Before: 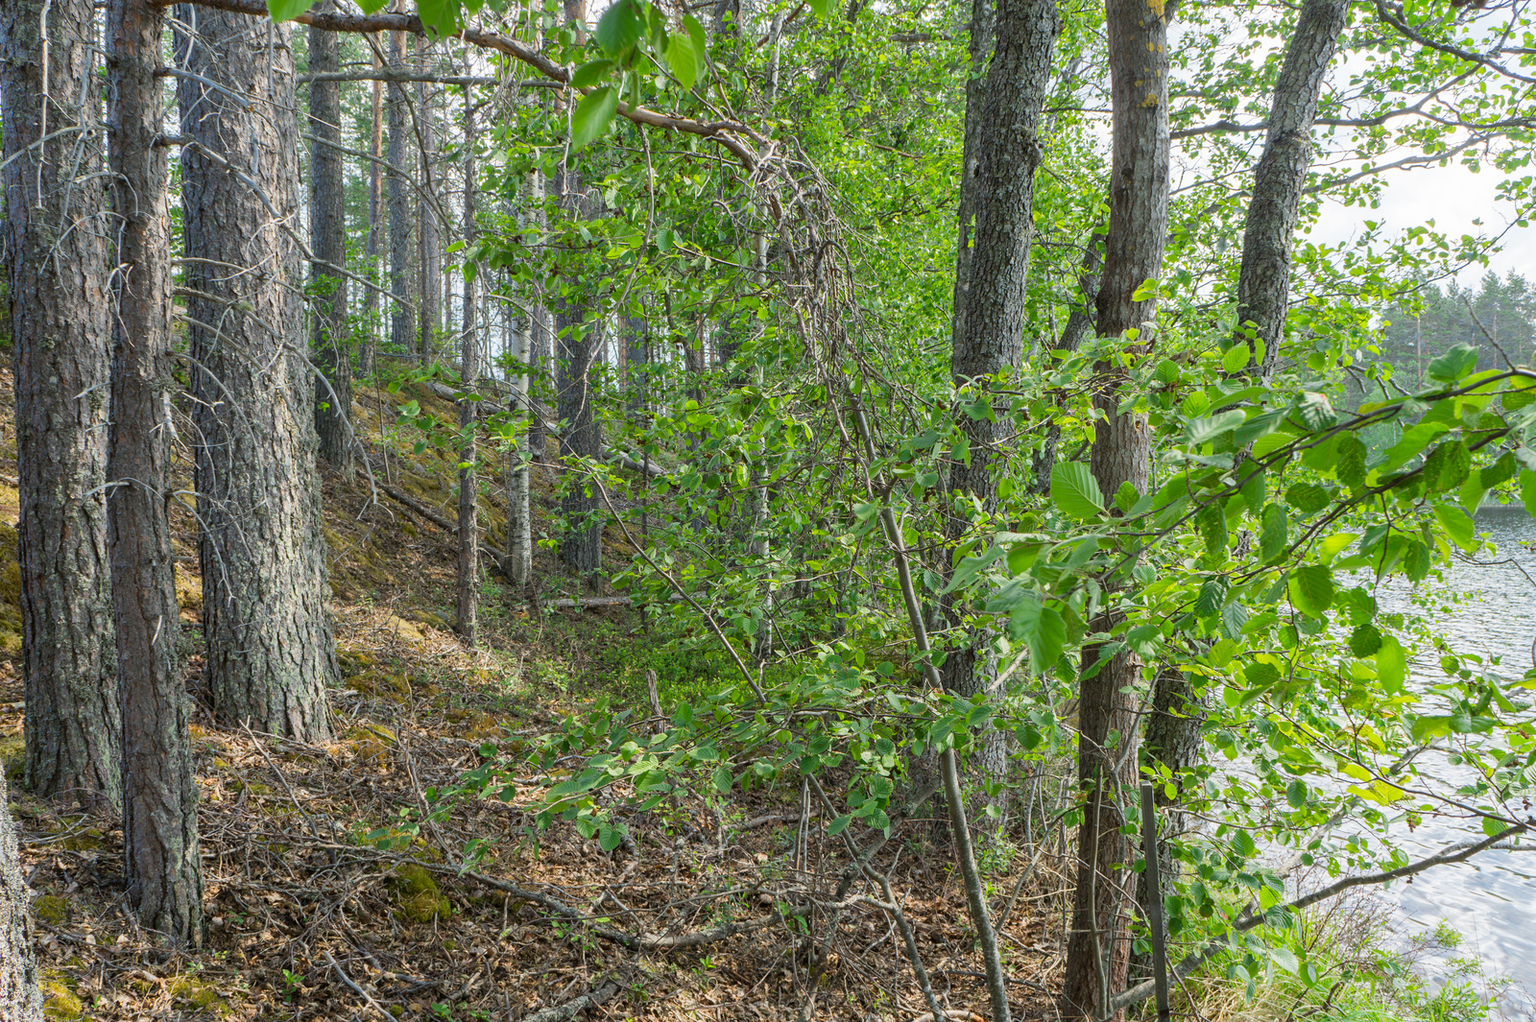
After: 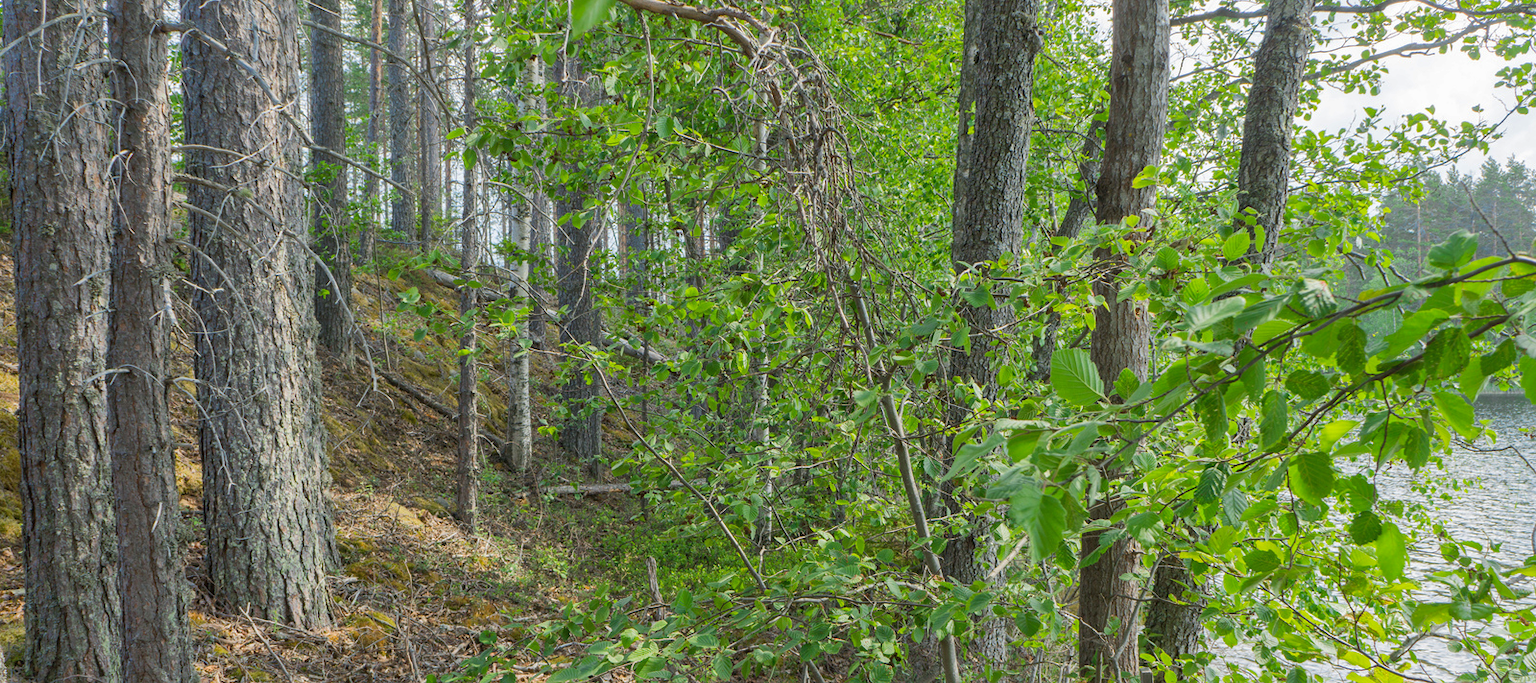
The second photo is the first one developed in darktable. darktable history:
shadows and highlights: on, module defaults
crop: top 11.147%, bottom 21.912%
tone equalizer: -7 EV 0.125 EV
